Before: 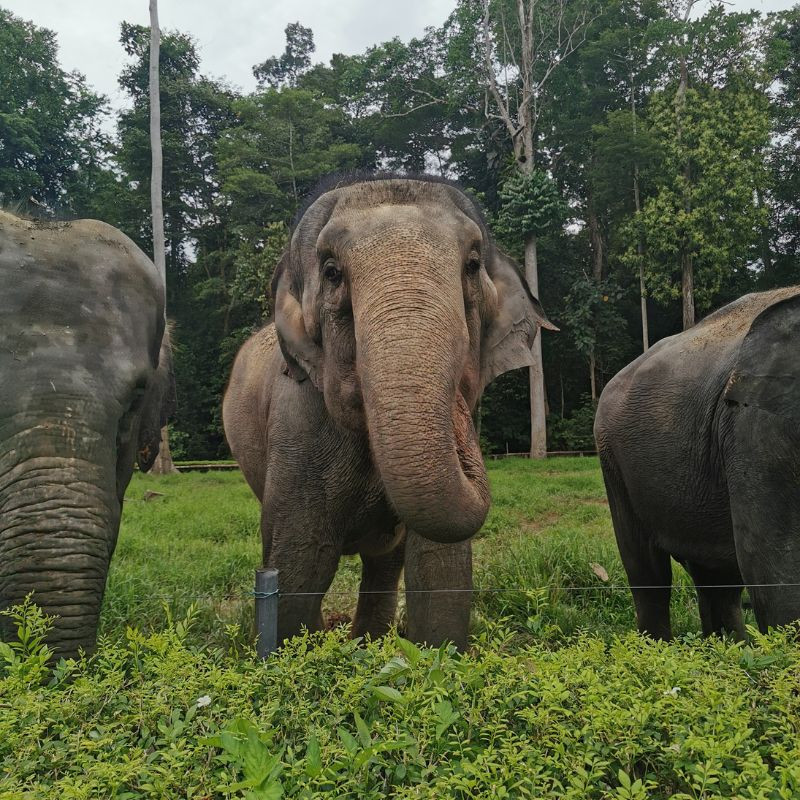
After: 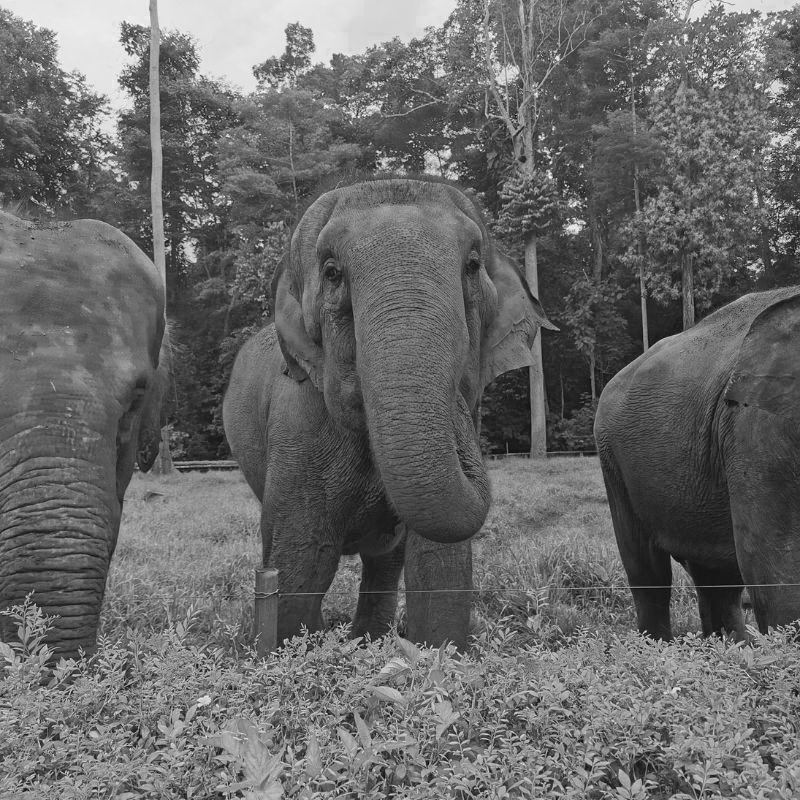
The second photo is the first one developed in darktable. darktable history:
contrast brightness saturation: brightness 0.15
color zones: curves: ch0 [(0.002, 0.429) (0.121, 0.212) (0.198, 0.113) (0.276, 0.344) (0.331, 0.541) (0.41, 0.56) (0.482, 0.289) (0.619, 0.227) (0.721, 0.18) (0.821, 0.435) (0.928, 0.555) (1, 0.587)]; ch1 [(0, 0) (0.143, 0) (0.286, 0) (0.429, 0) (0.571, 0) (0.714, 0) (0.857, 0)]
